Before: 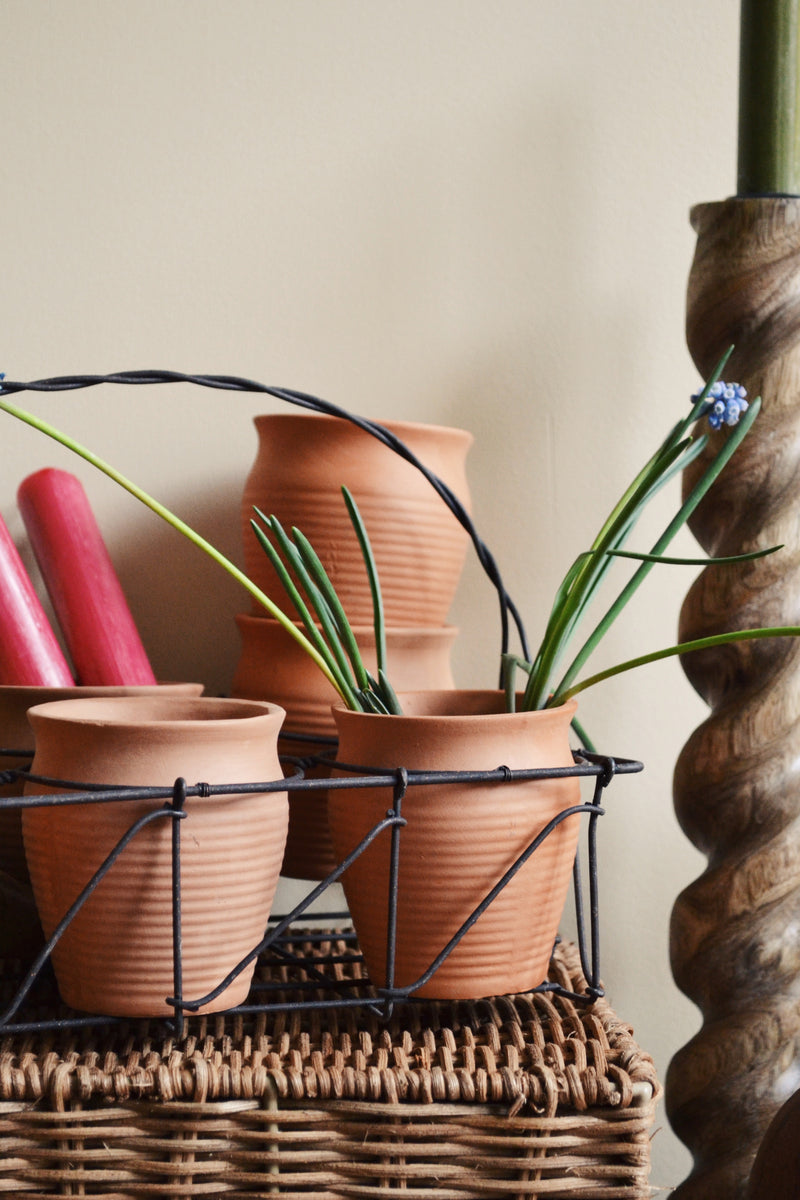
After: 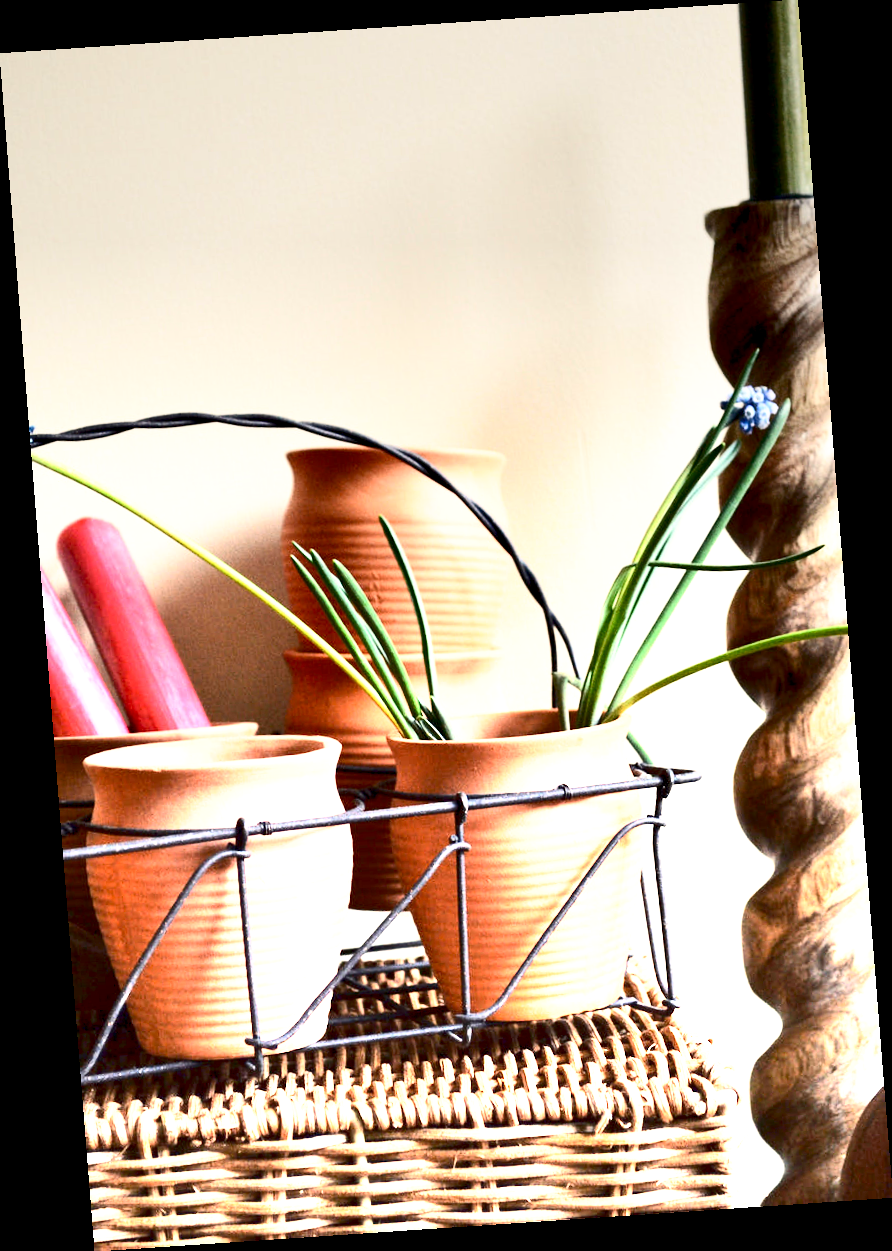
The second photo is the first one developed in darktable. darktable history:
rotate and perspective: rotation -4.2°, shear 0.006, automatic cropping off
contrast brightness saturation: contrast 0.28
base curve: curves: ch0 [(0.017, 0) (0.425, 0.441) (0.844, 0.933) (1, 1)], preserve colors none
graduated density: density -3.9 EV
